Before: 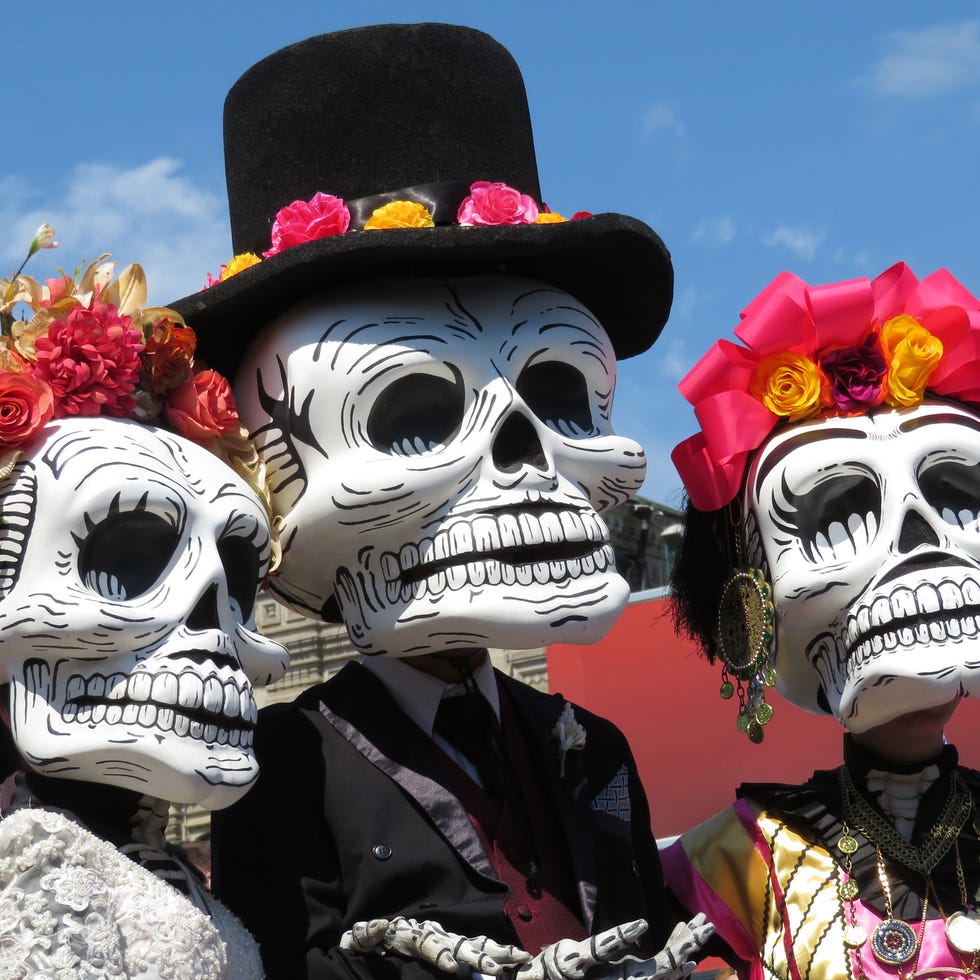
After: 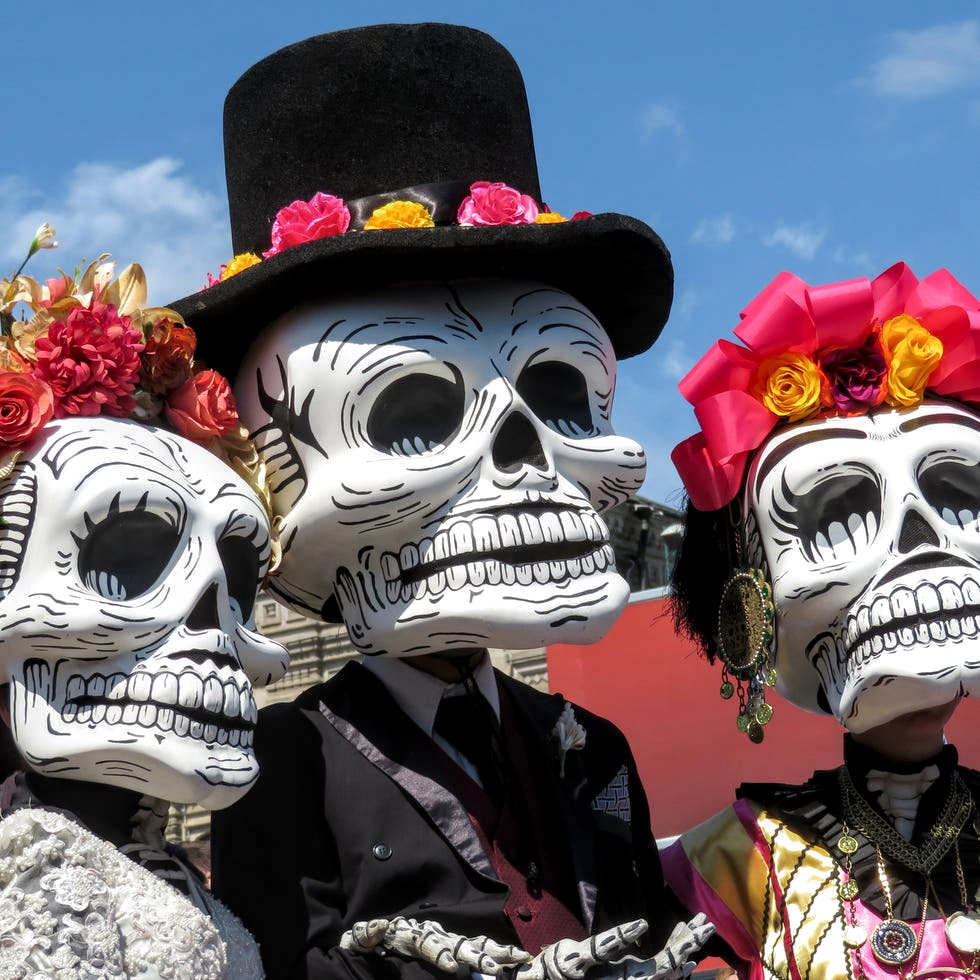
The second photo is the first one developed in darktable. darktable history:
local contrast: detail 138%
